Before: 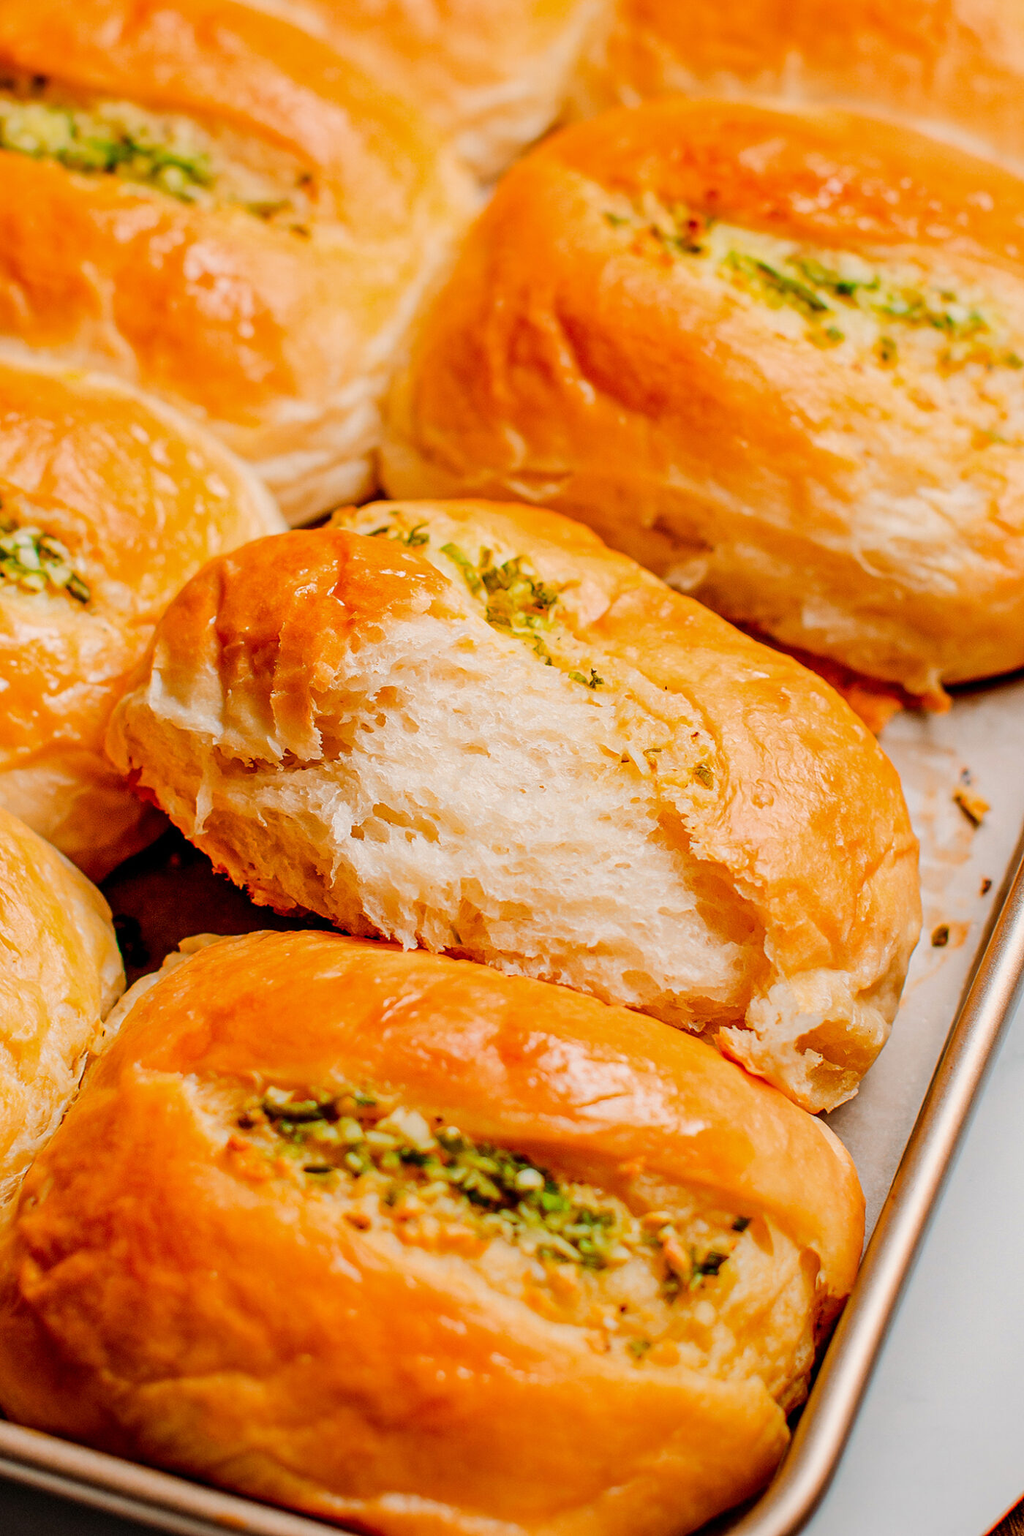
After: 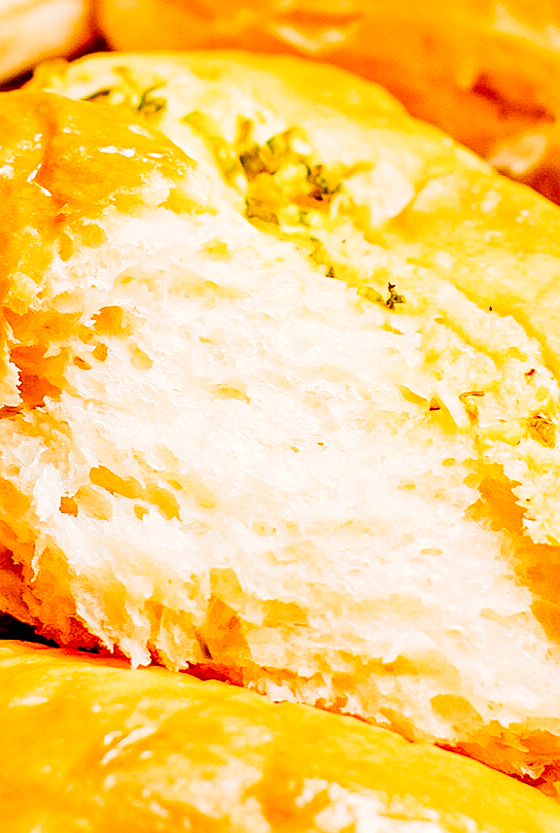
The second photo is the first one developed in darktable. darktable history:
exposure: exposure 0.655 EV, compensate highlight preservation false
crop: left 30.067%, top 30.1%, right 29.868%, bottom 30.193%
sharpen: radius 1.222, amount 0.299, threshold 0.145
tone curve: curves: ch0 [(0, 0) (0.042, 0.023) (0.157, 0.114) (0.302, 0.308) (0.44, 0.507) (0.607, 0.705) (0.824, 0.882) (1, 0.965)]; ch1 [(0, 0) (0.339, 0.334) (0.445, 0.419) (0.476, 0.454) (0.503, 0.501) (0.517, 0.513) (0.551, 0.567) (0.622, 0.662) (0.706, 0.741) (1, 1)]; ch2 [(0, 0) (0.327, 0.318) (0.417, 0.426) (0.46, 0.453) (0.502, 0.5) (0.514, 0.524) (0.547, 0.572) (0.615, 0.656) (0.717, 0.778) (1, 1)], preserve colors none
